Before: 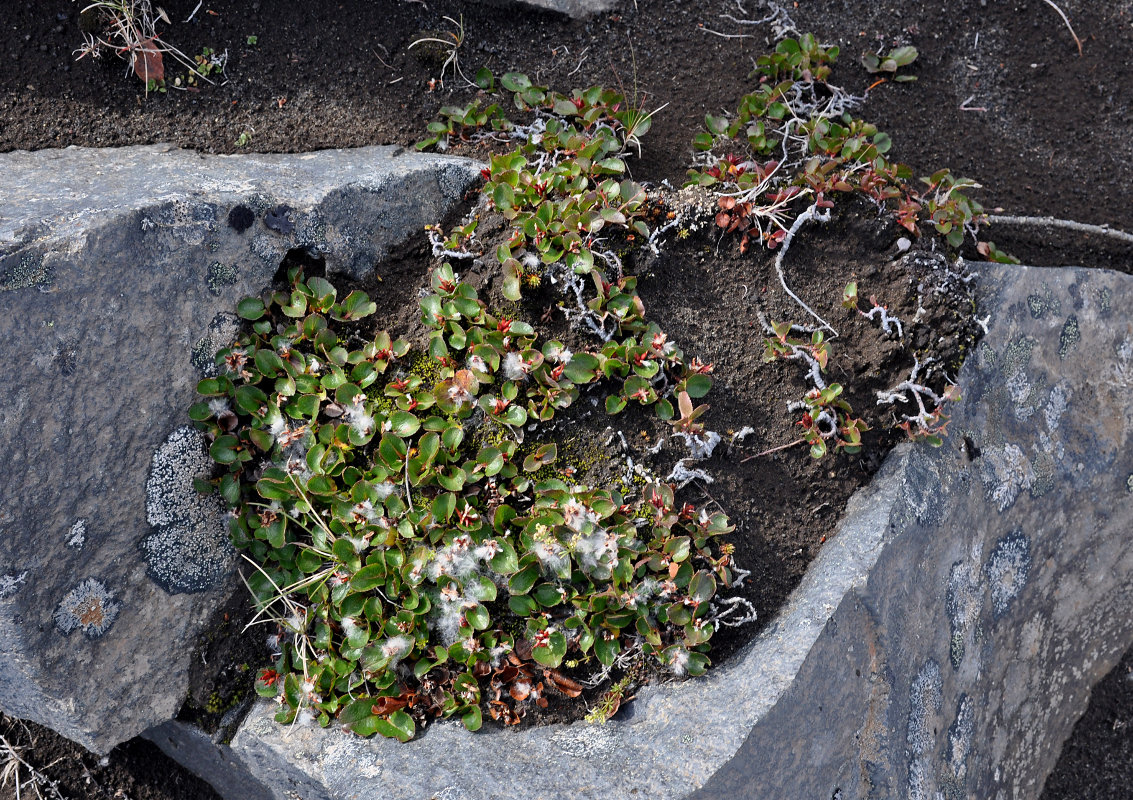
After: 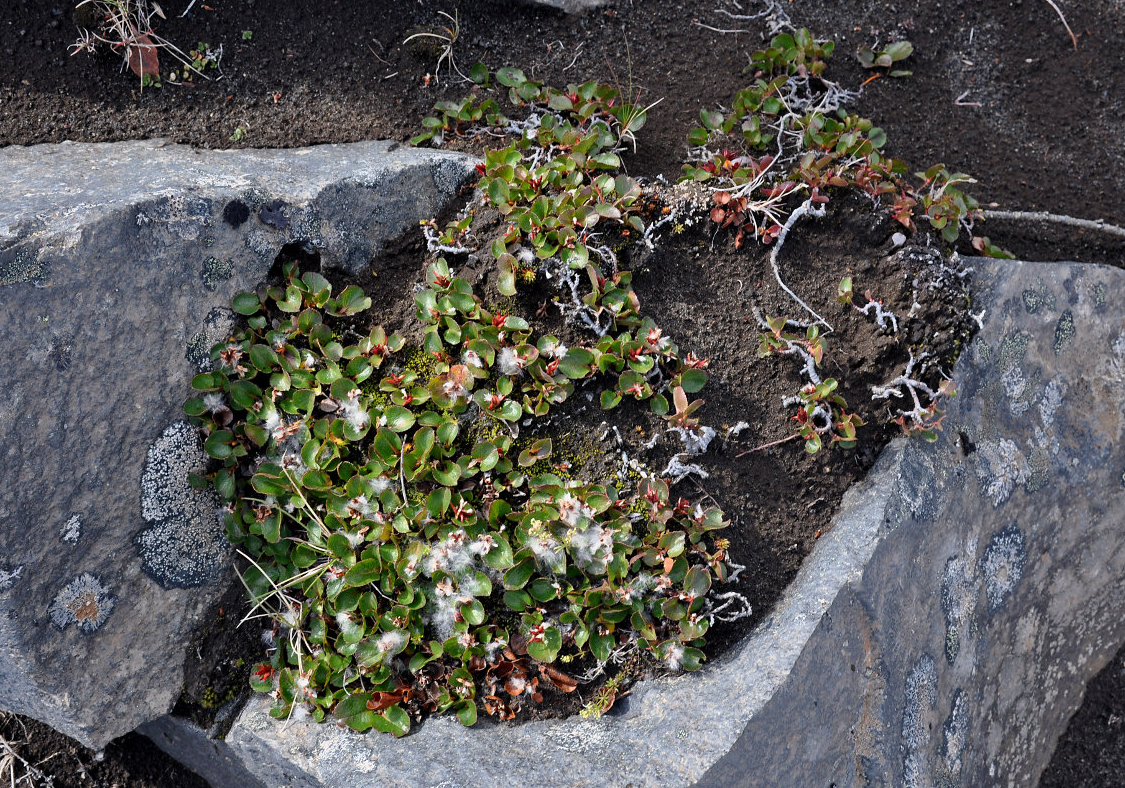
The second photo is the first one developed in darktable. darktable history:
crop: left 0.484%, top 0.649%, right 0.222%, bottom 0.785%
